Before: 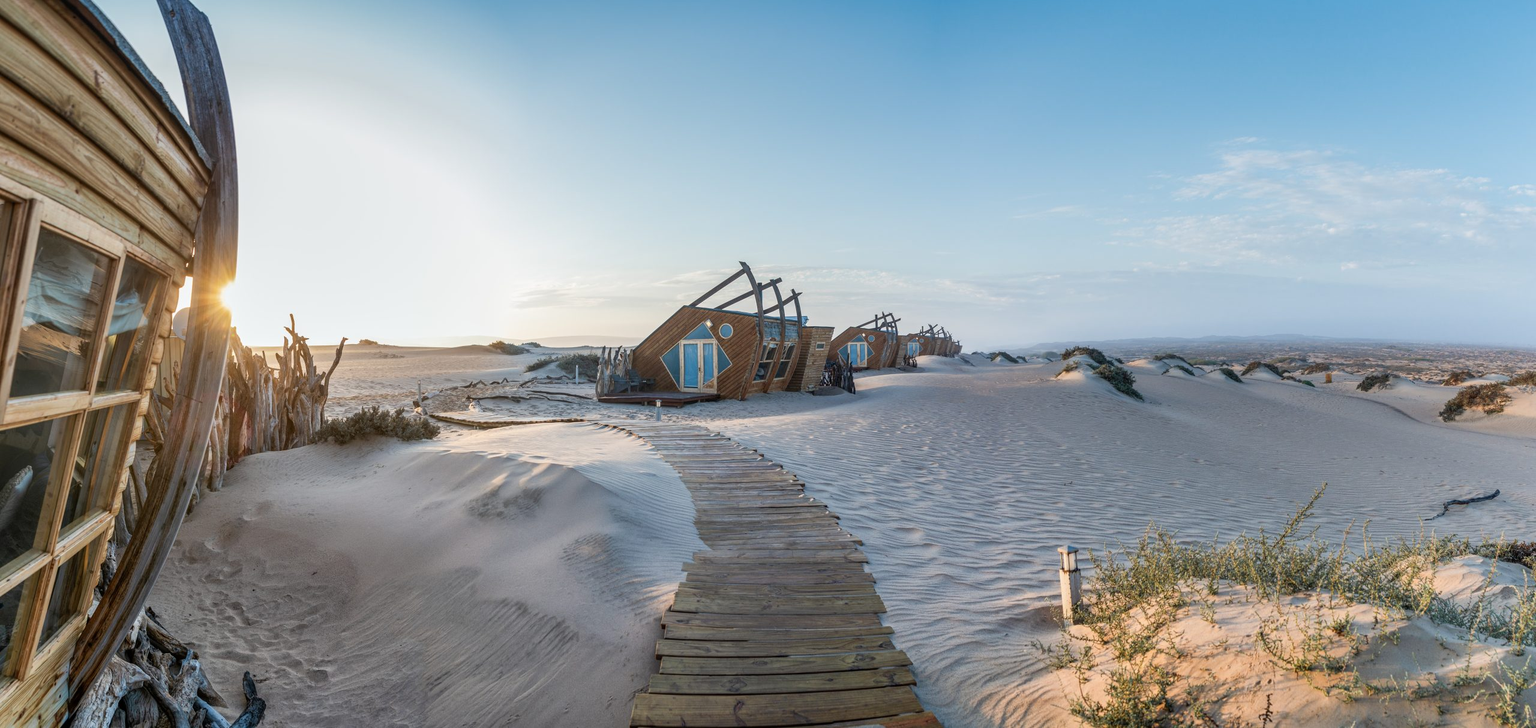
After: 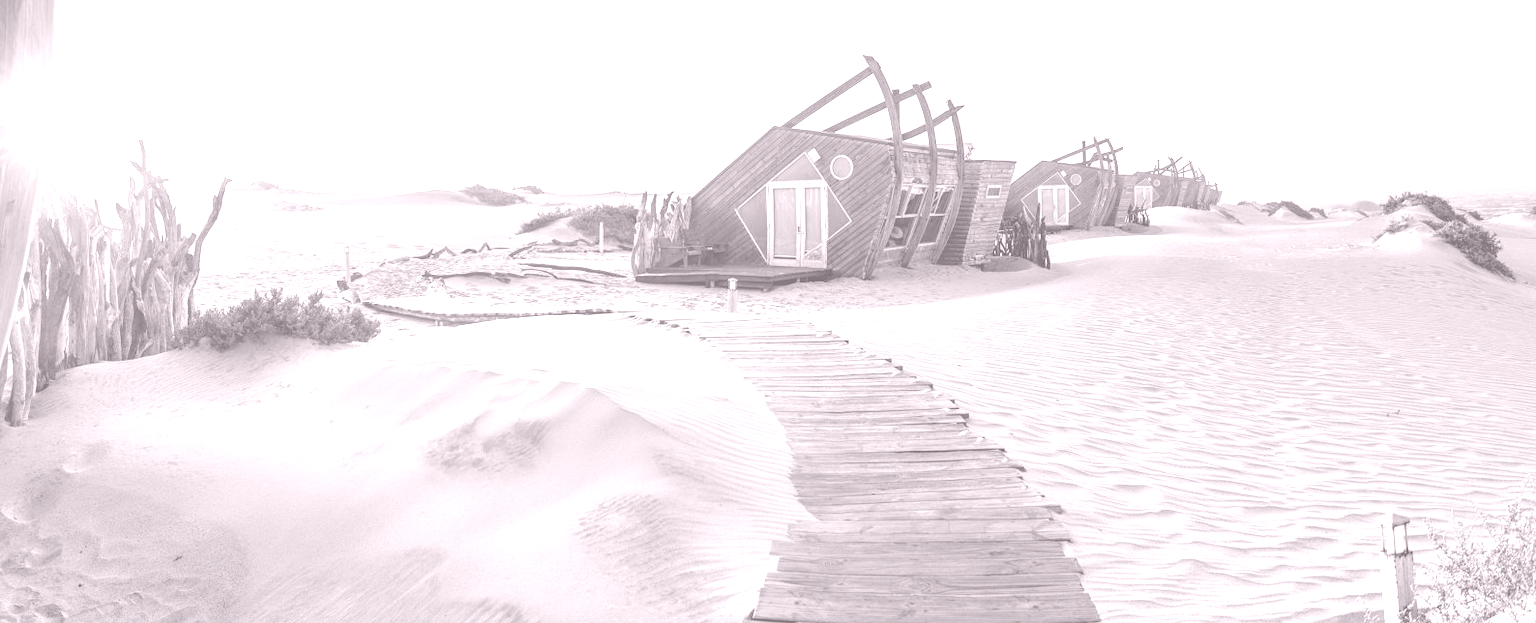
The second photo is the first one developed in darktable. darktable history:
crop: left 13.312%, top 31.28%, right 24.627%, bottom 15.582%
white balance: red 0.988, blue 1.017
filmic rgb: black relative exposure -16 EV, white relative exposure 6.12 EV, hardness 5.22
tone equalizer: on, module defaults
color contrast: green-magenta contrast 1.73, blue-yellow contrast 1.15
colorize: hue 25.2°, saturation 83%, source mix 82%, lightness 79%, version 1
contrast brightness saturation: contrast 0.05
